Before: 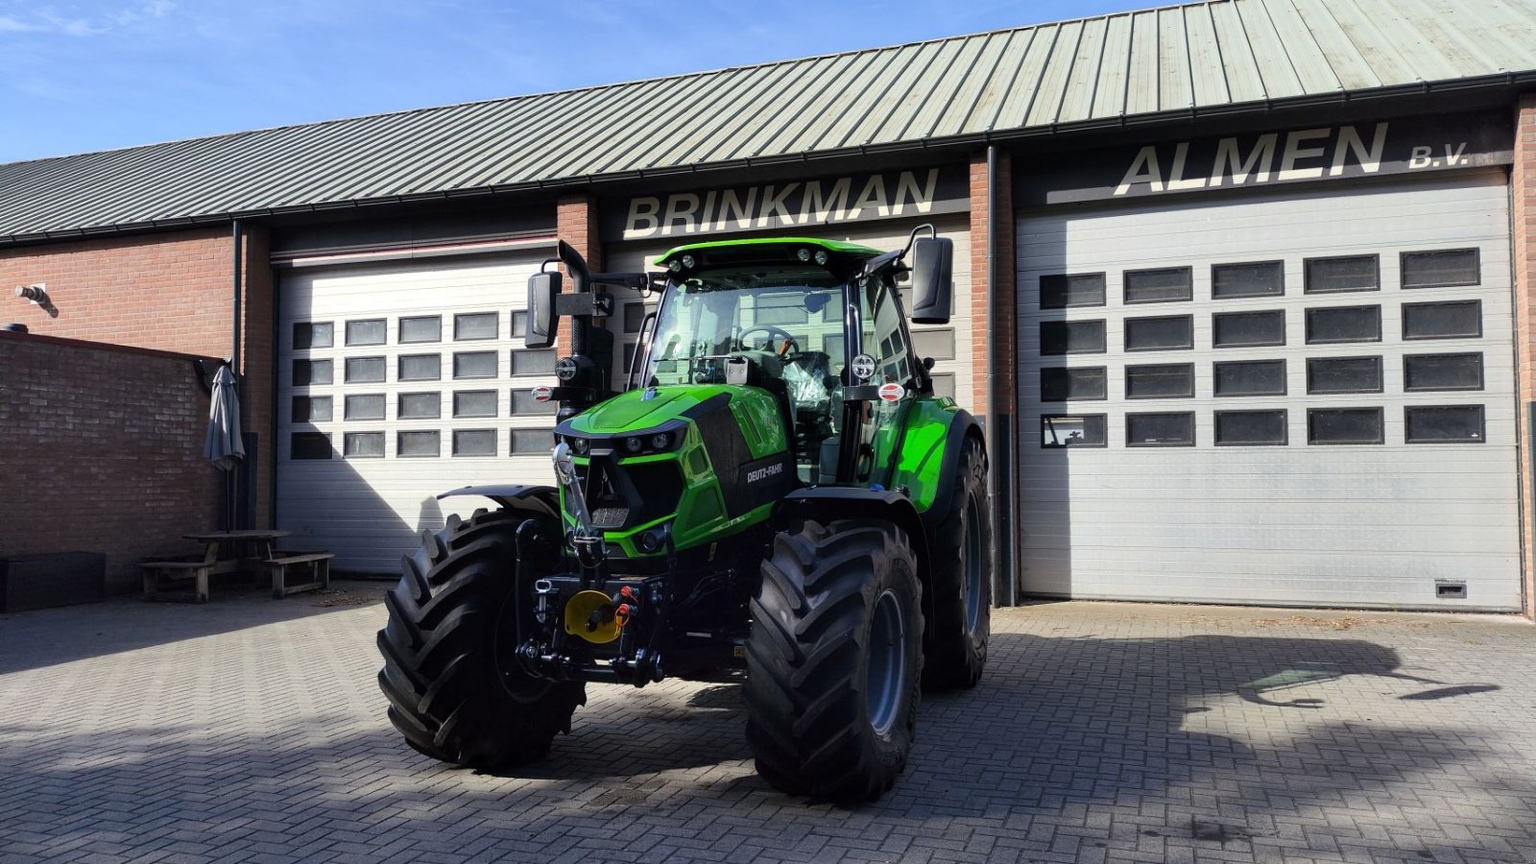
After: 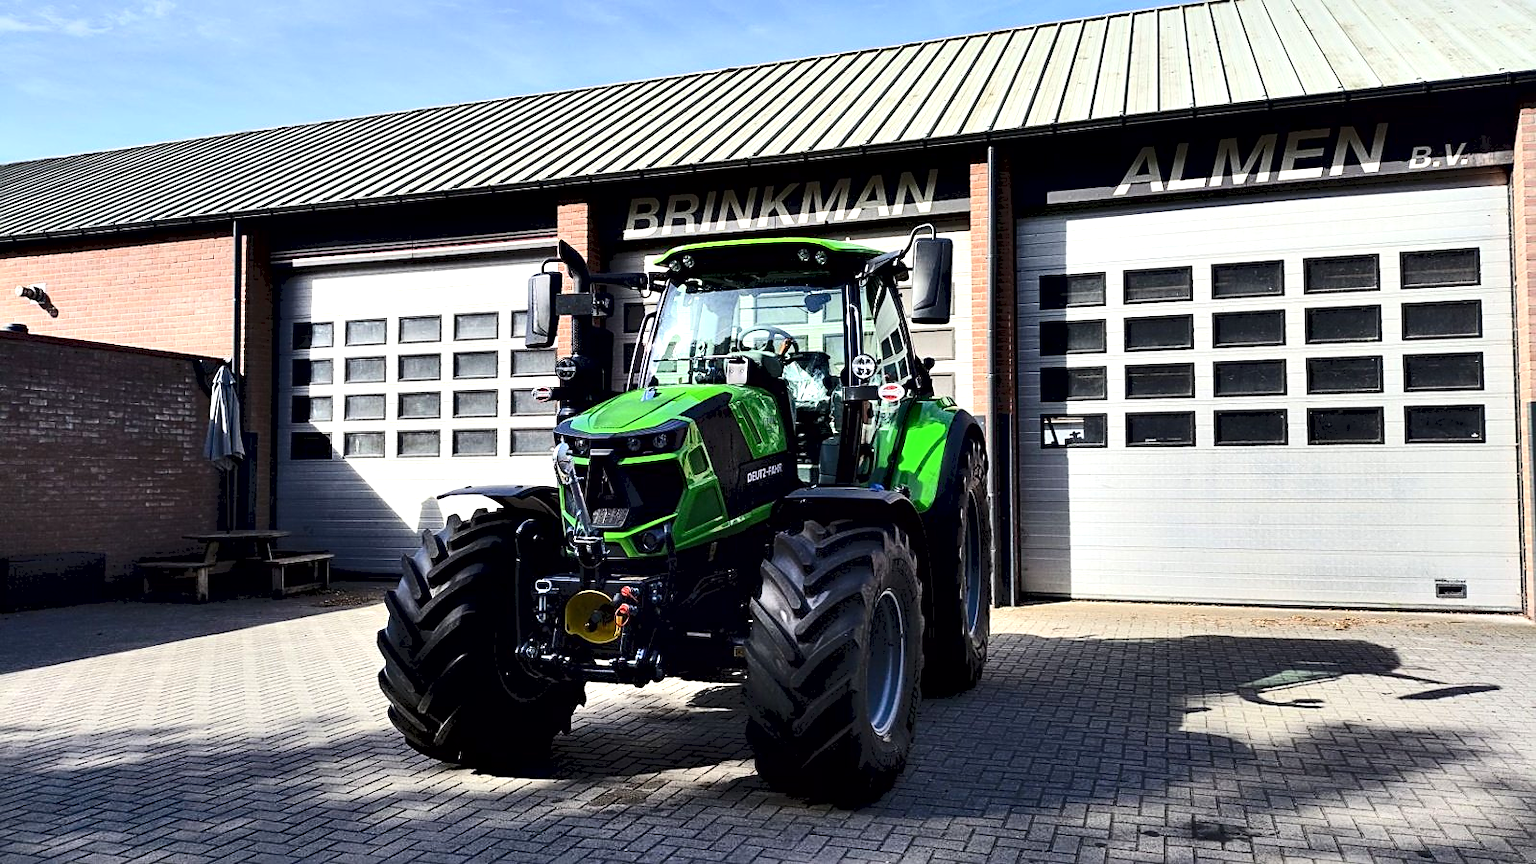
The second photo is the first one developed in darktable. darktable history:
exposure: compensate highlight preservation false
tone curve: curves: ch0 [(0, 0) (0.003, 0.072) (0.011, 0.077) (0.025, 0.082) (0.044, 0.094) (0.069, 0.106) (0.1, 0.125) (0.136, 0.145) (0.177, 0.173) (0.224, 0.216) (0.277, 0.281) (0.335, 0.356) (0.399, 0.436) (0.468, 0.53) (0.543, 0.629) (0.623, 0.724) (0.709, 0.808) (0.801, 0.88) (0.898, 0.941) (1, 1)], color space Lab, independent channels, preserve colors none
contrast equalizer: y [[0.6 ×6], [0.55 ×6], [0 ×6], [0 ×6], [0 ×6]]
sharpen: on, module defaults
